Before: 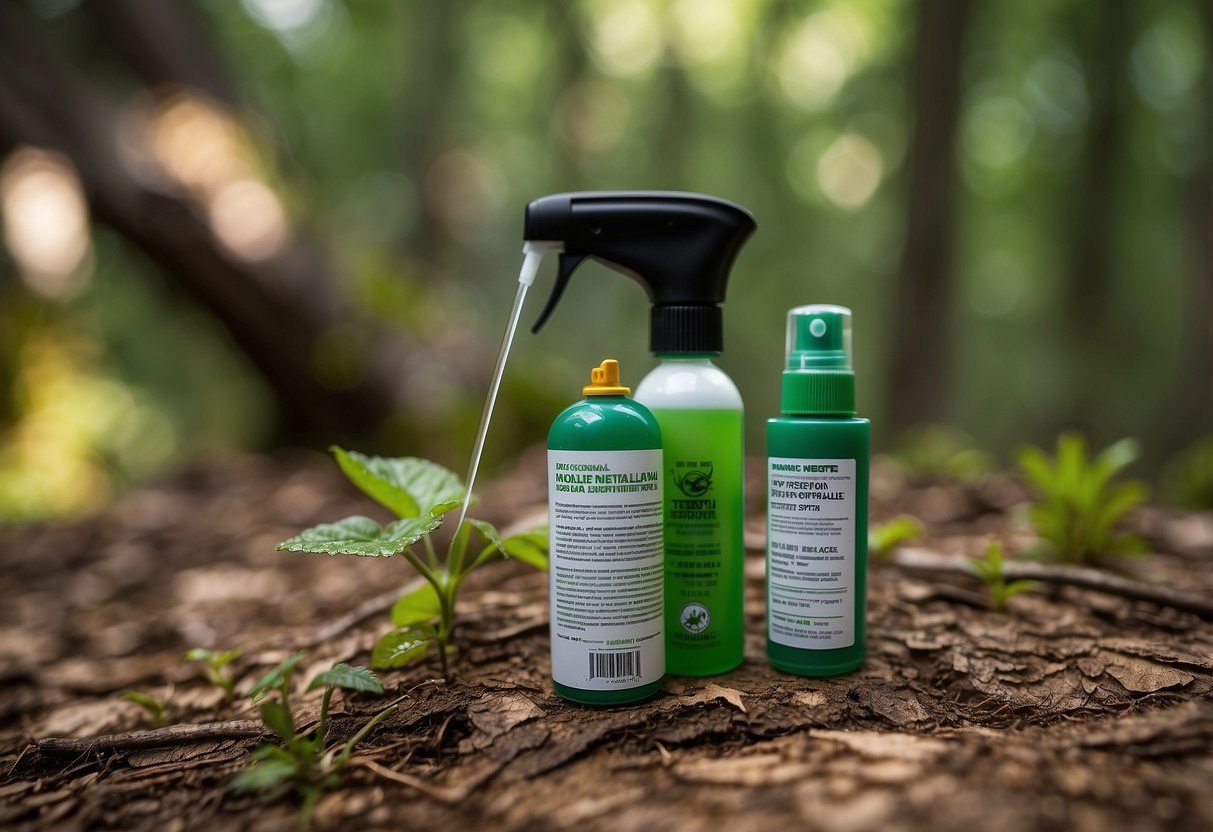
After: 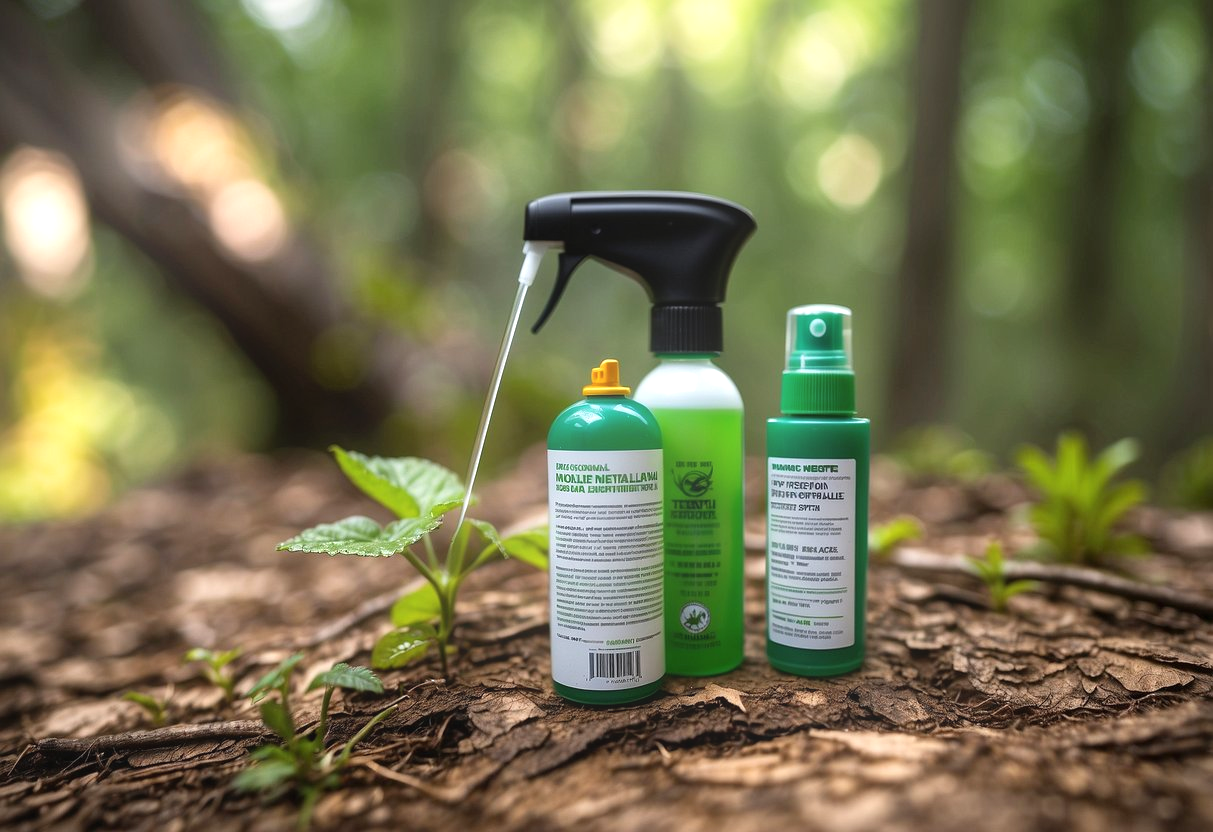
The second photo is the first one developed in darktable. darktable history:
exposure: black level correction 0, exposure 0.5 EV, compensate highlight preservation false
bloom: on, module defaults
